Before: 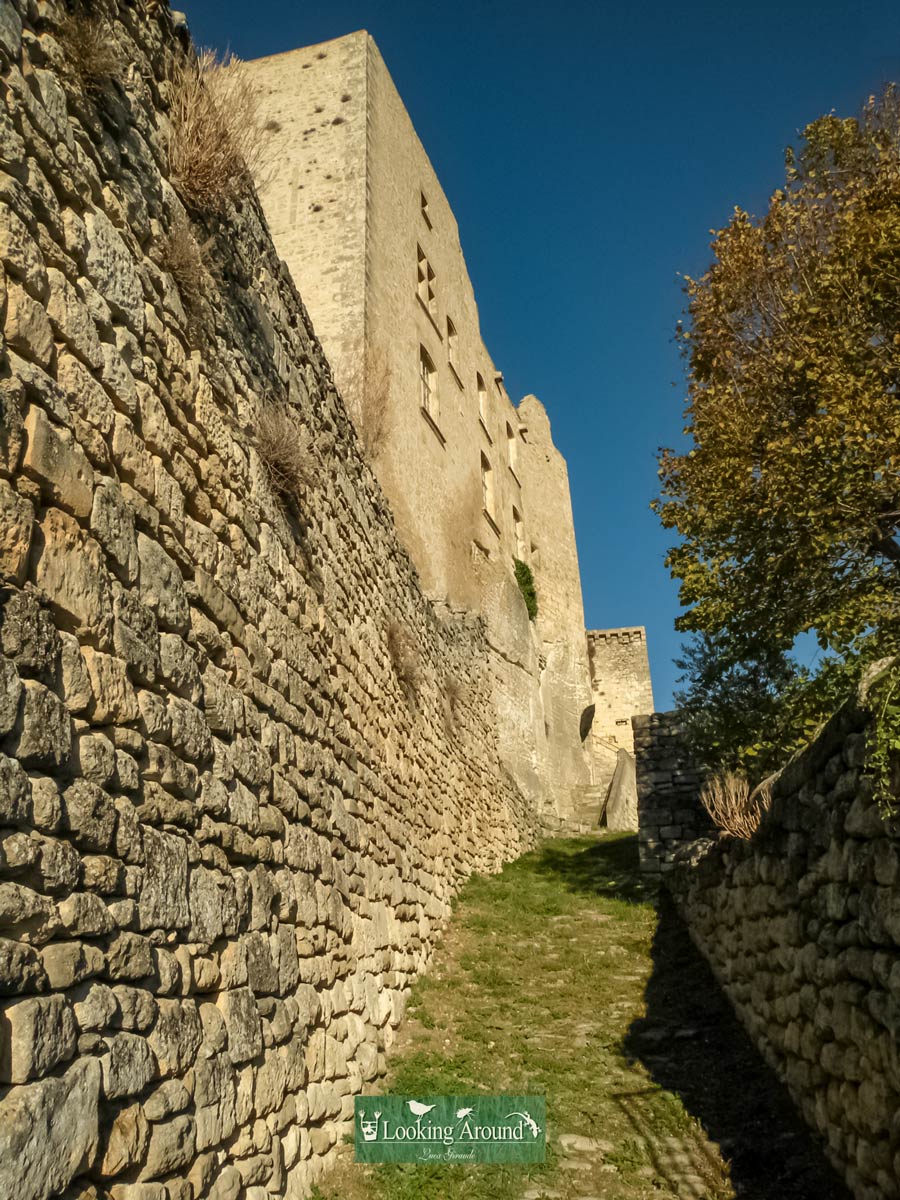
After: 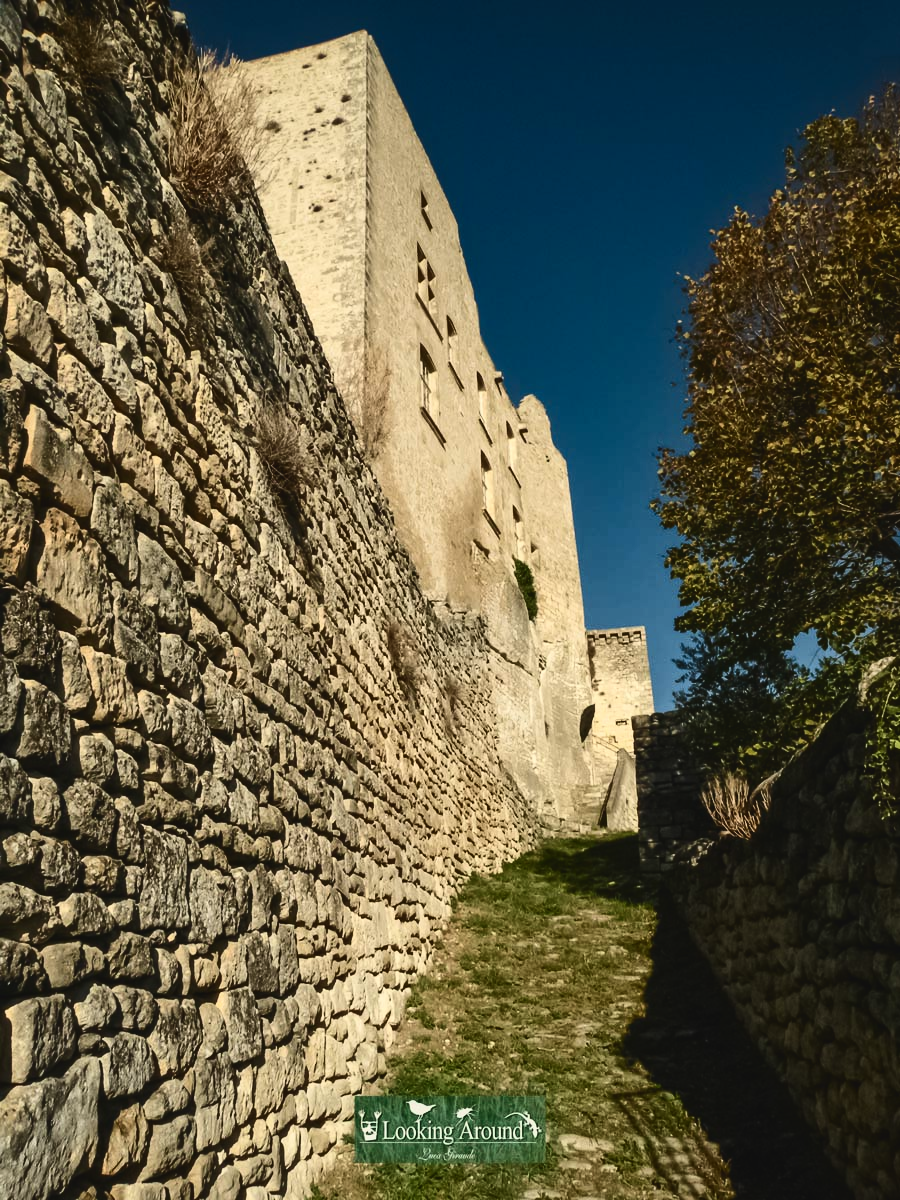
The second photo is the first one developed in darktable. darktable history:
contrast brightness saturation: contrast 0.293
exposure: black level correction -0.015, exposure -0.128 EV, compensate highlight preservation false
tone curve: curves: ch0 [(0, 0) (0.003, 0.002) (0.011, 0.009) (0.025, 0.02) (0.044, 0.035) (0.069, 0.055) (0.1, 0.08) (0.136, 0.109) (0.177, 0.142) (0.224, 0.179) (0.277, 0.222) (0.335, 0.268) (0.399, 0.329) (0.468, 0.409) (0.543, 0.495) (0.623, 0.579) (0.709, 0.669) (0.801, 0.767) (0.898, 0.885) (1, 1)], color space Lab, independent channels, preserve colors none
